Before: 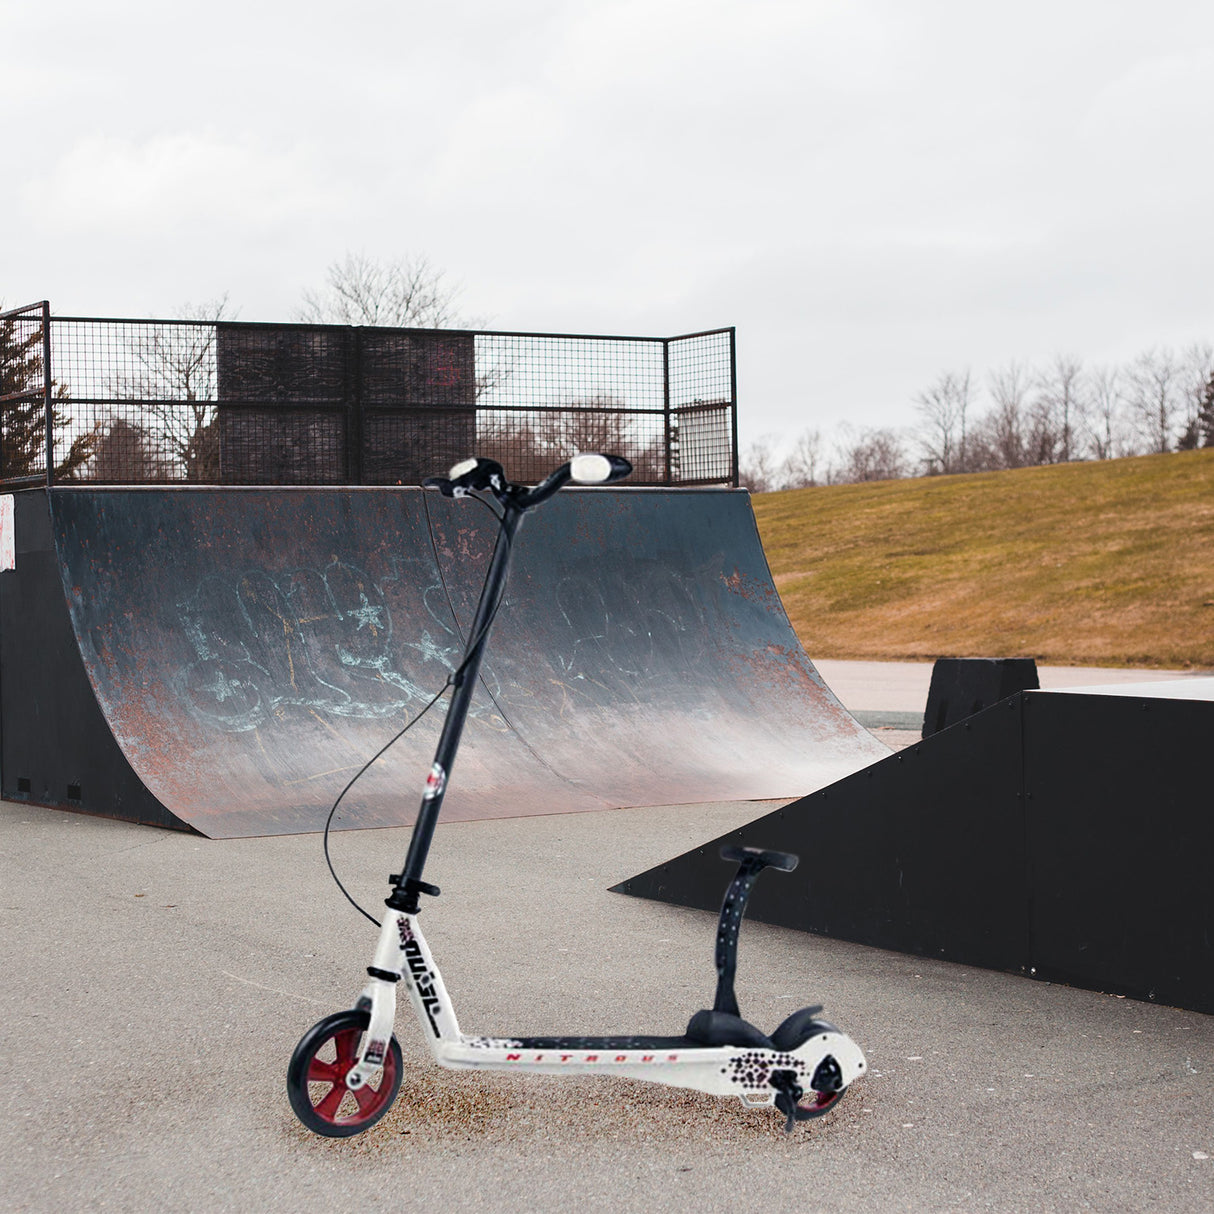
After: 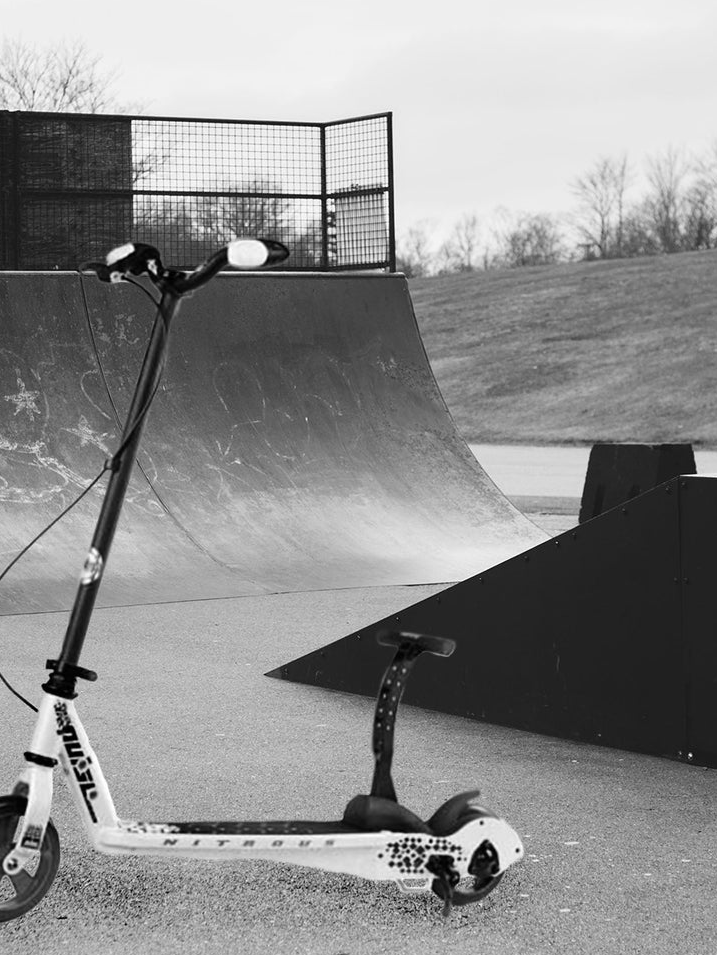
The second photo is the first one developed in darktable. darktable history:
monochrome: on, module defaults
crop and rotate: left 28.256%, top 17.734%, right 12.656%, bottom 3.573%
